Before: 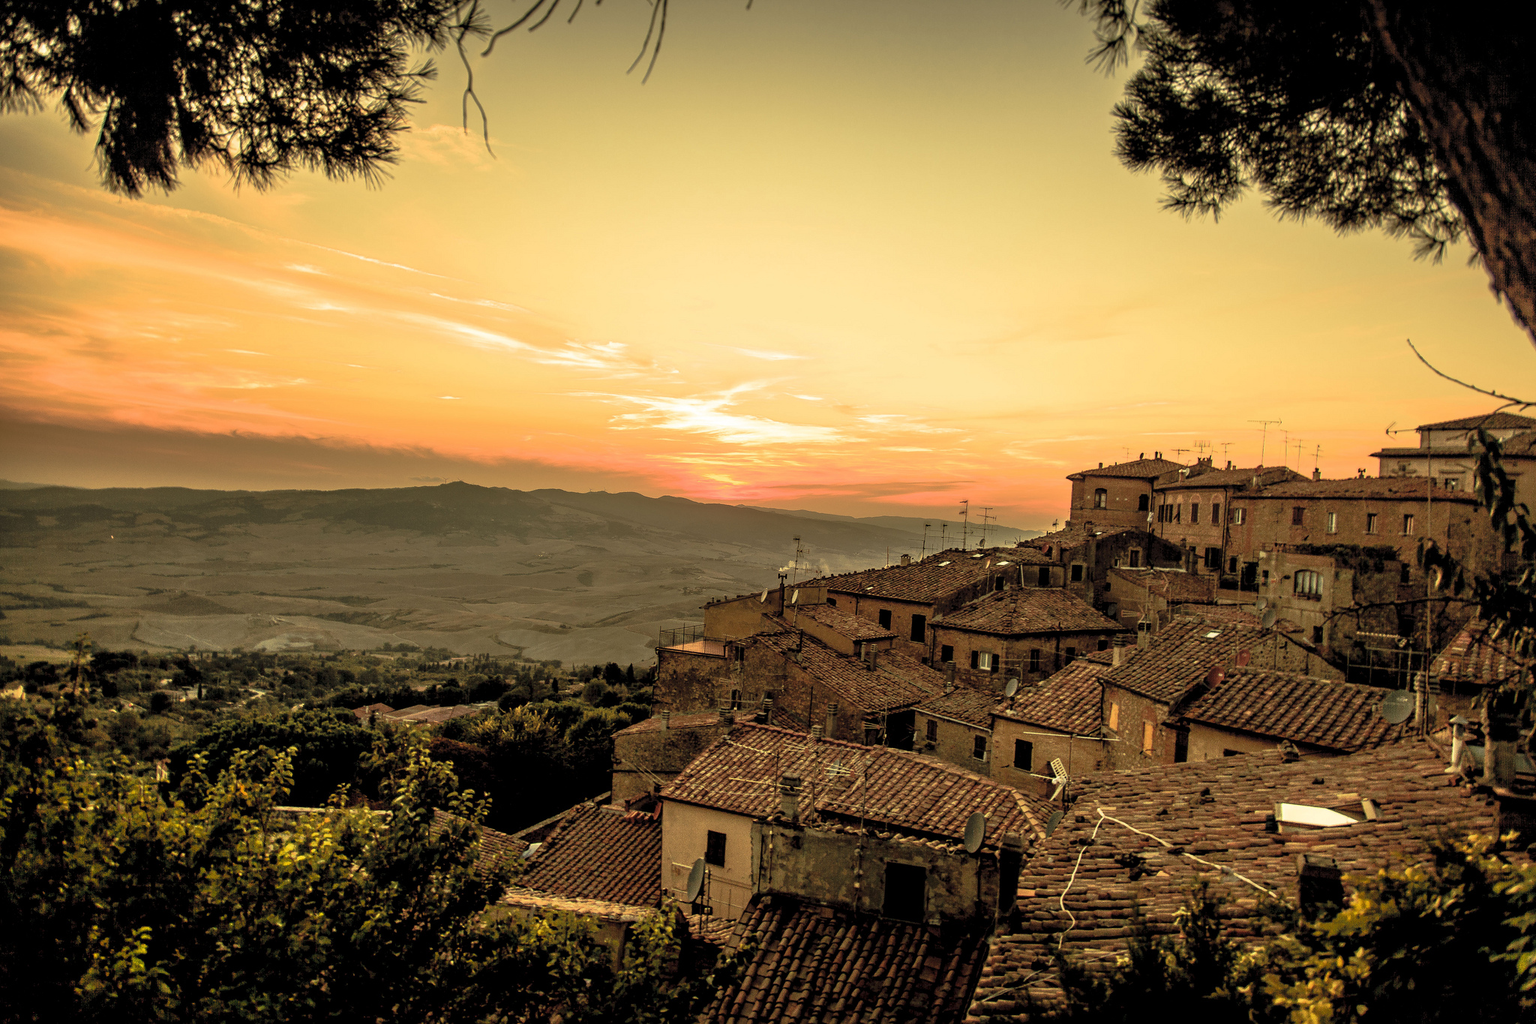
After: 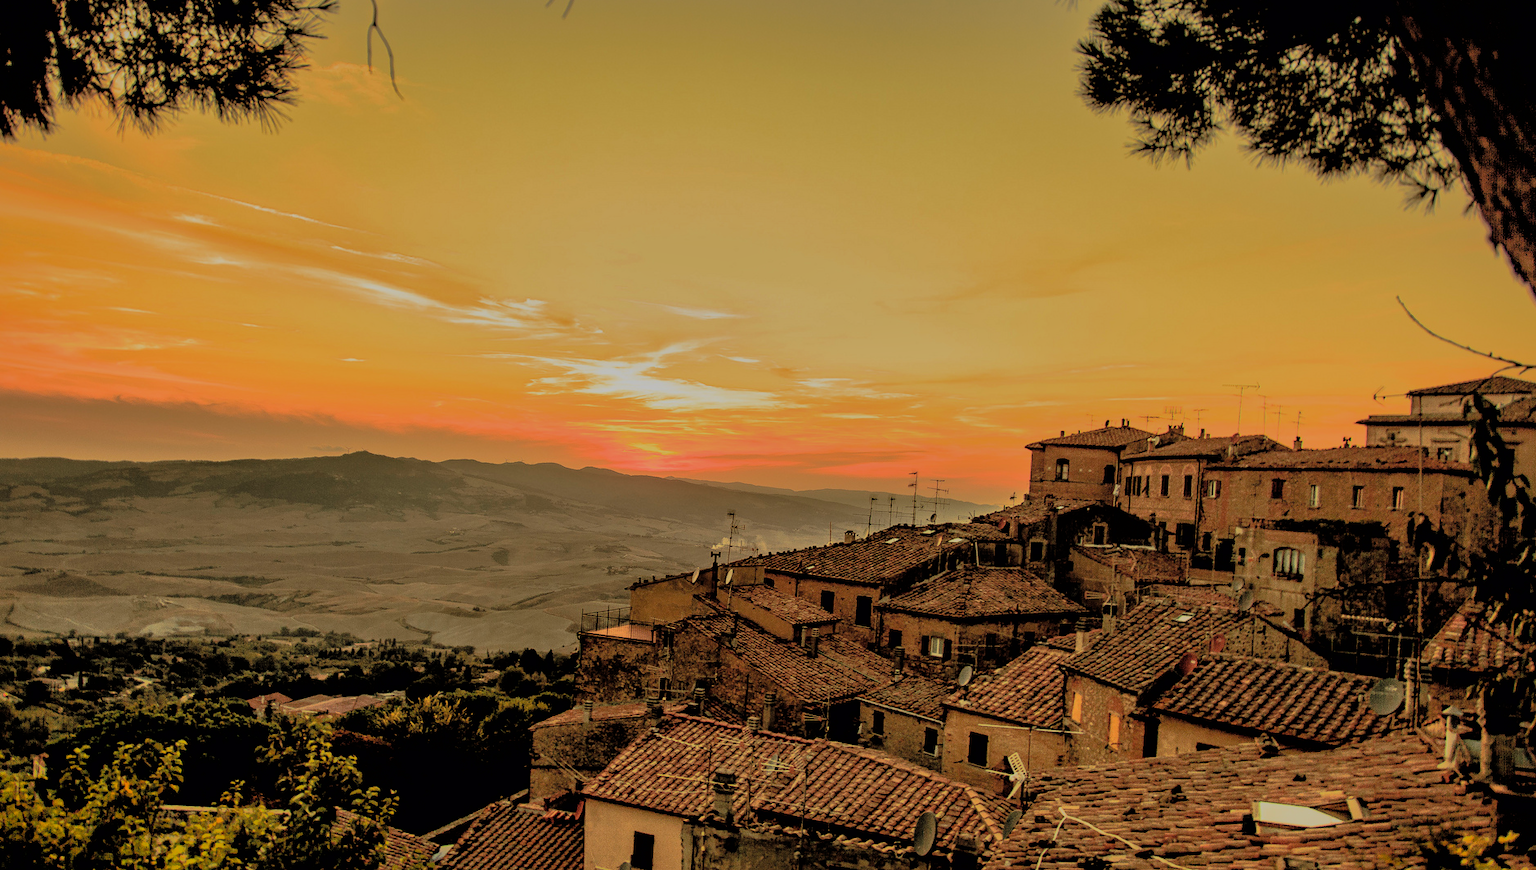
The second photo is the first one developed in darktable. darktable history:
crop: left 8.225%, top 6.6%, bottom 15.328%
shadows and highlights: shadows 25.47, highlights -70.2
filmic rgb: black relative exposure -4.79 EV, white relative exposure 4.05 EV, threshold 3.04 EV, hardness 2.84, color science v6 (2022), enable highlight reconstruction true
exposure: compensate exposure bias true, compensate highlight preservation false
